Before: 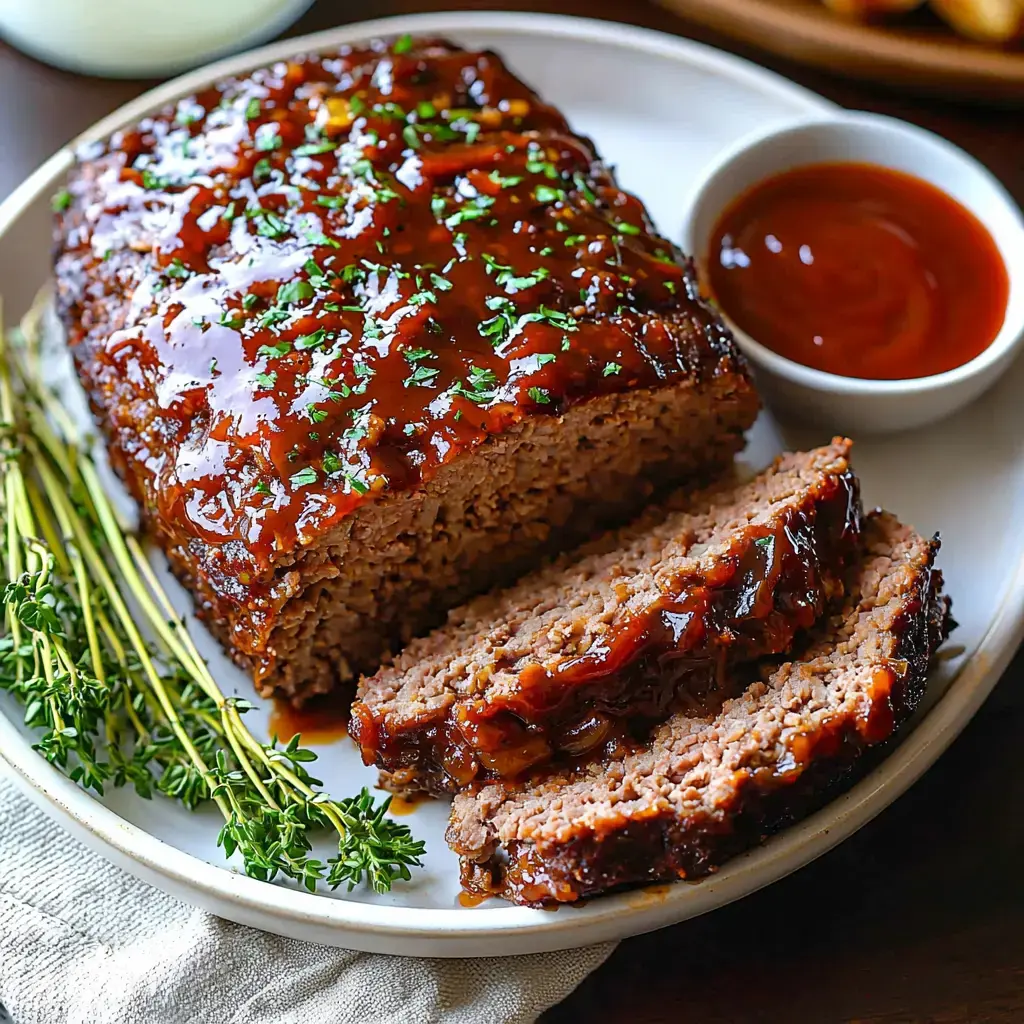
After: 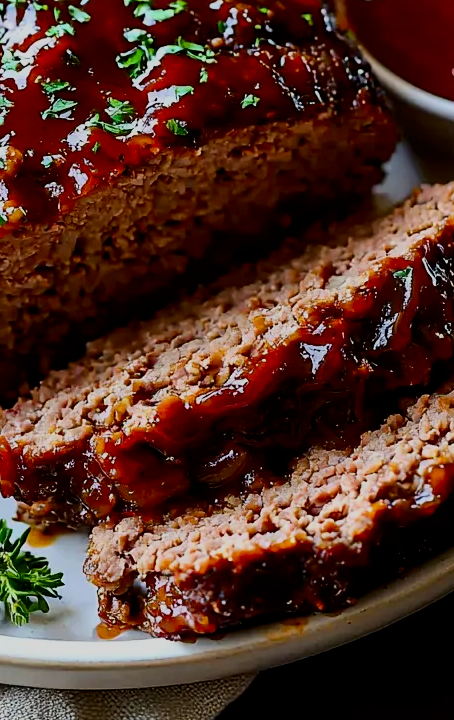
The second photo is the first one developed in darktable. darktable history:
contrast brightness saturation: contrast 0.2, brightness -0.11, saturation 0.1
crop: left 35.432%, top 26.233%, right 20.145%, bottom 3.432%
filmic rgb: black relative exposure -7.15 EV, white relative exposure 5.36 EV, hardness 3.02, color science v6 (2022)
